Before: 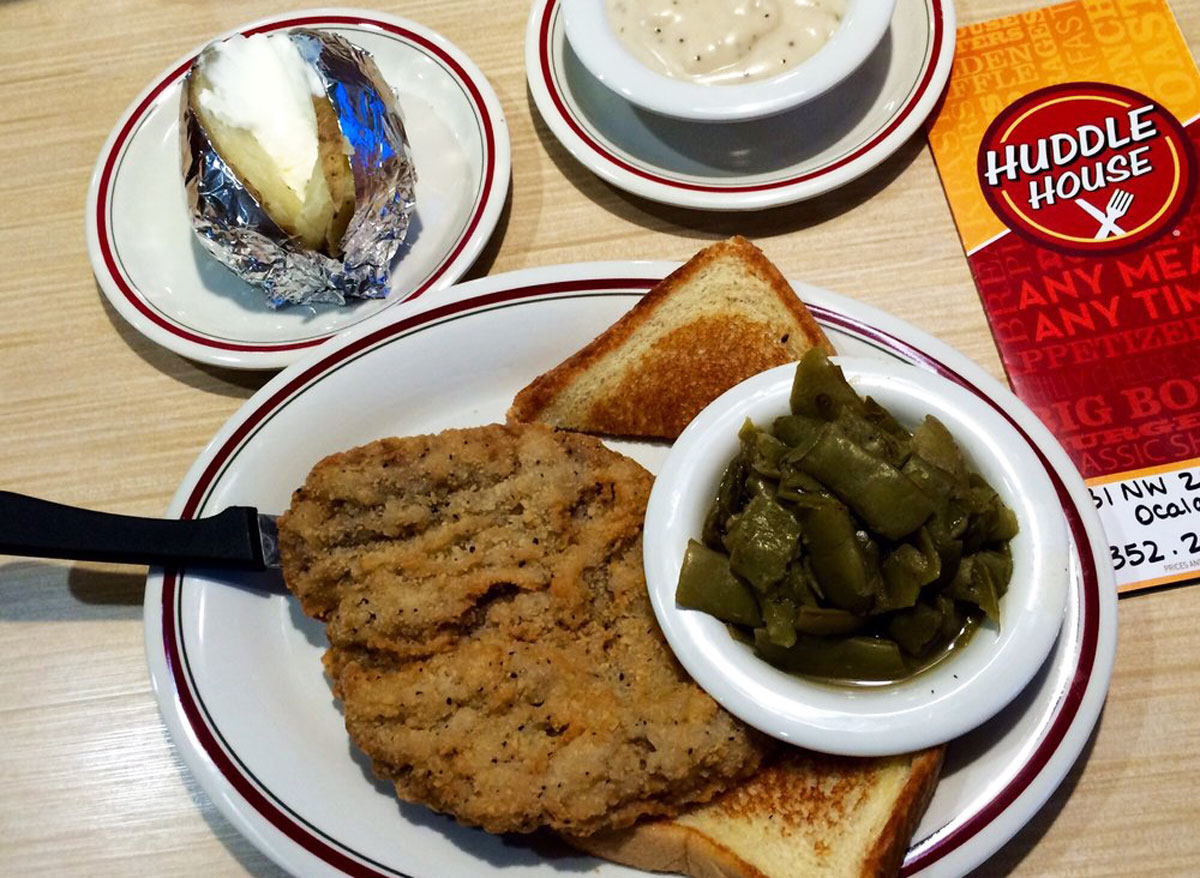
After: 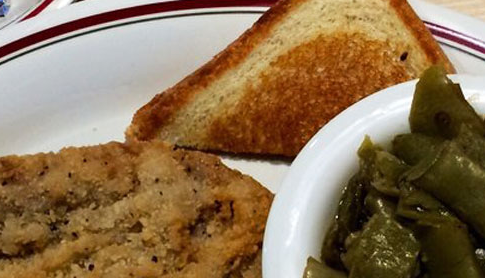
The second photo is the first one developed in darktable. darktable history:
crop: left 31.824%, top 32.124%, right 27.68%, bottom 36.137%
